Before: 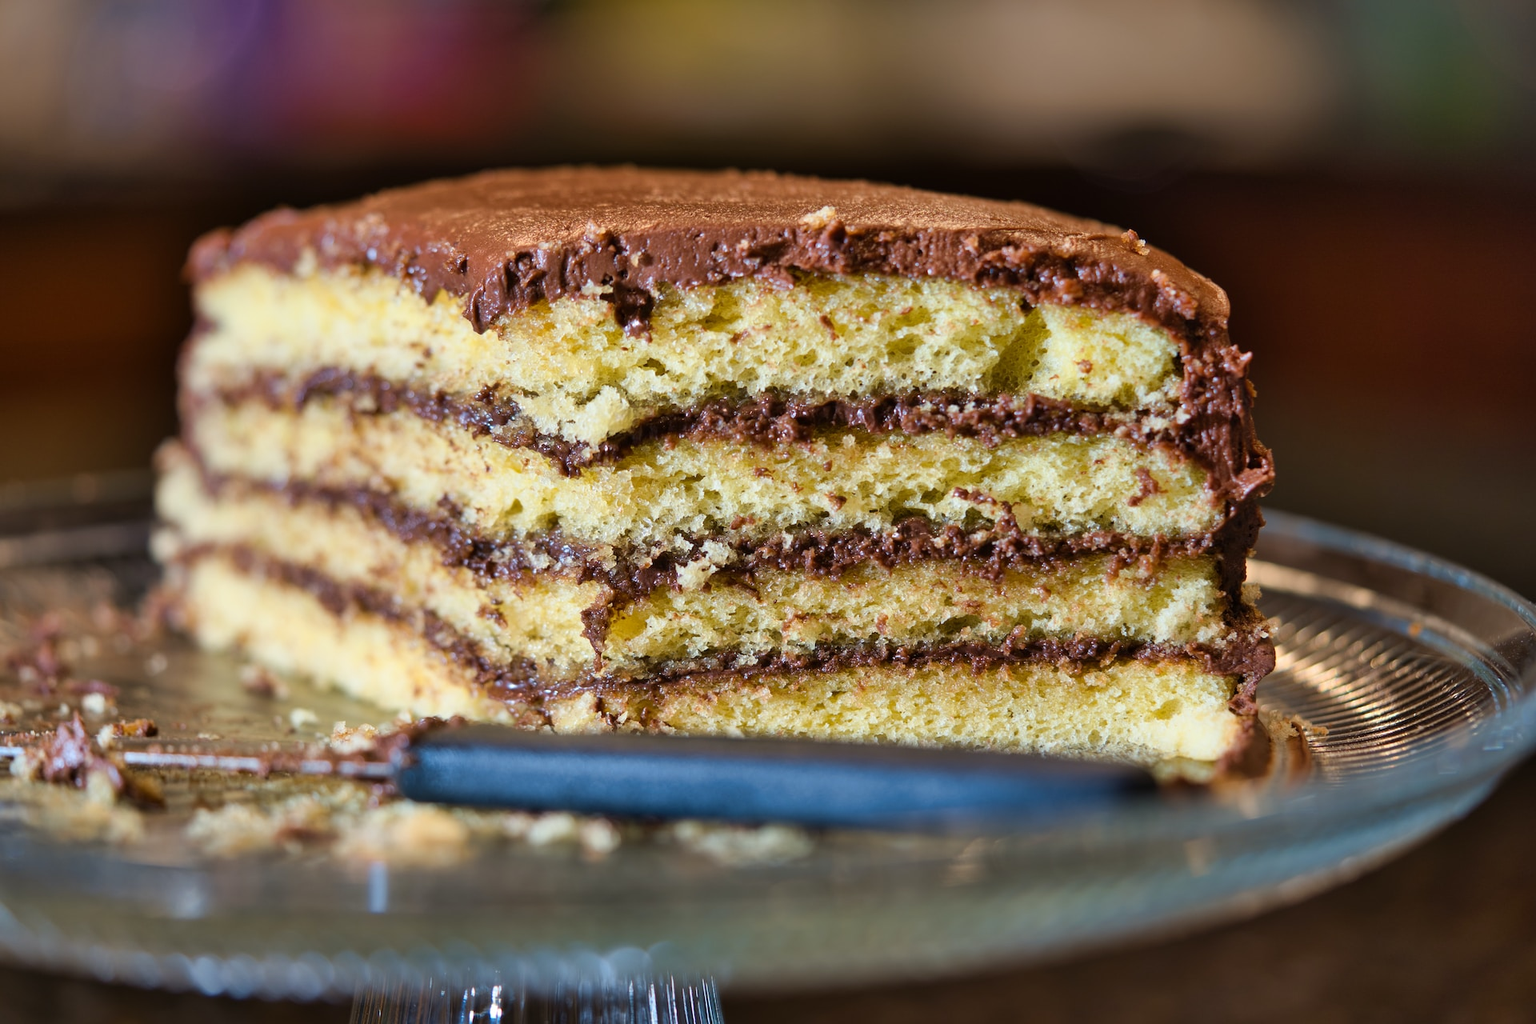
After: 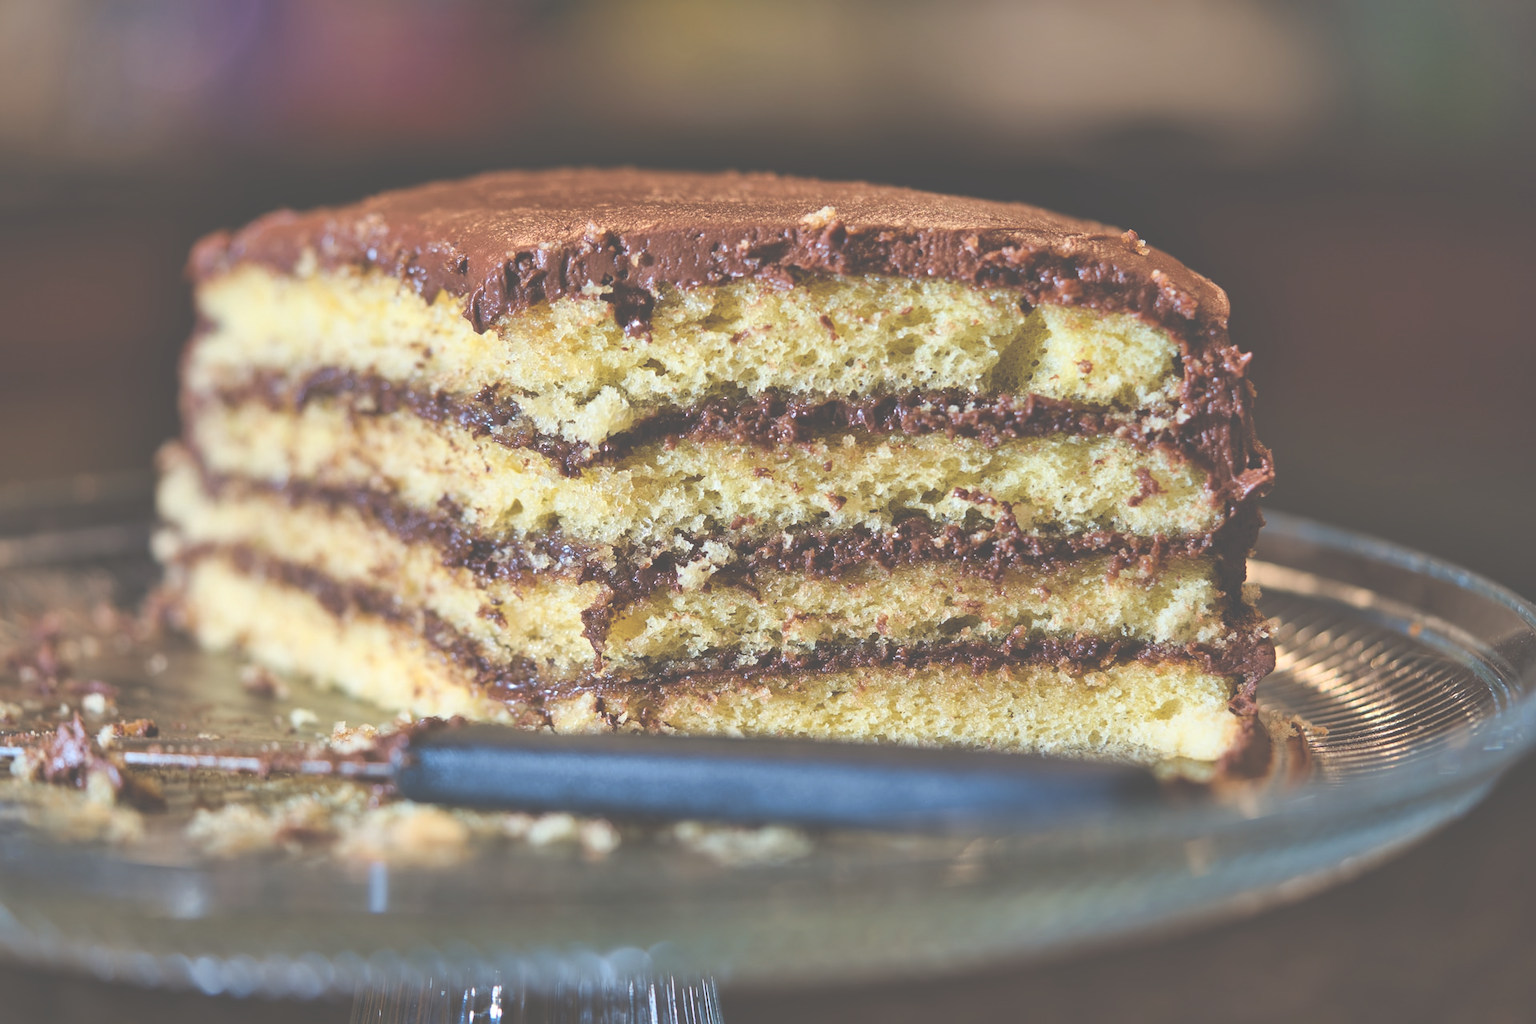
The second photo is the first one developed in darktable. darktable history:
exposure: black level correction -0.086, compensate highlight preservation false
local contrast: mode bilateral grid, contrast 20, coarseness 50, detail 119%, midtone range 0.2
